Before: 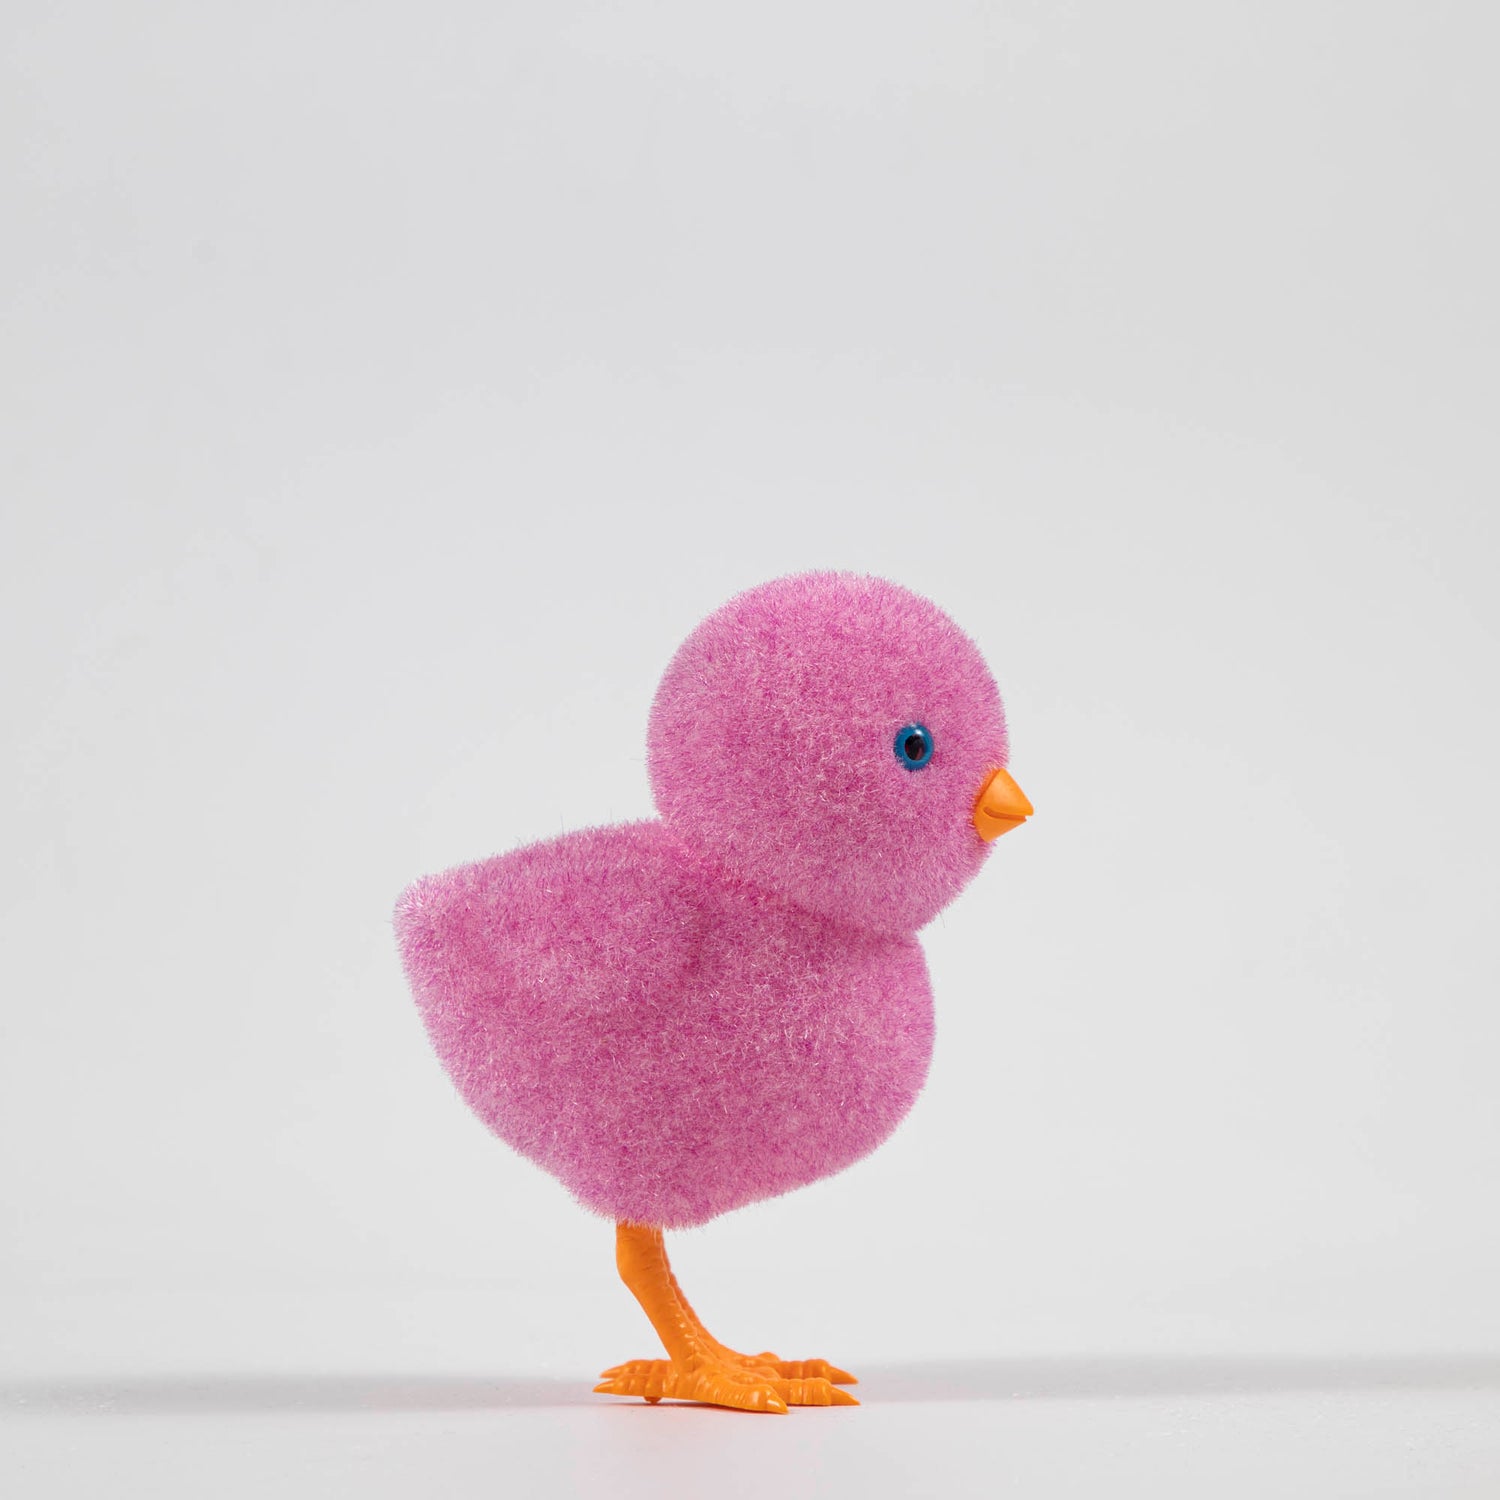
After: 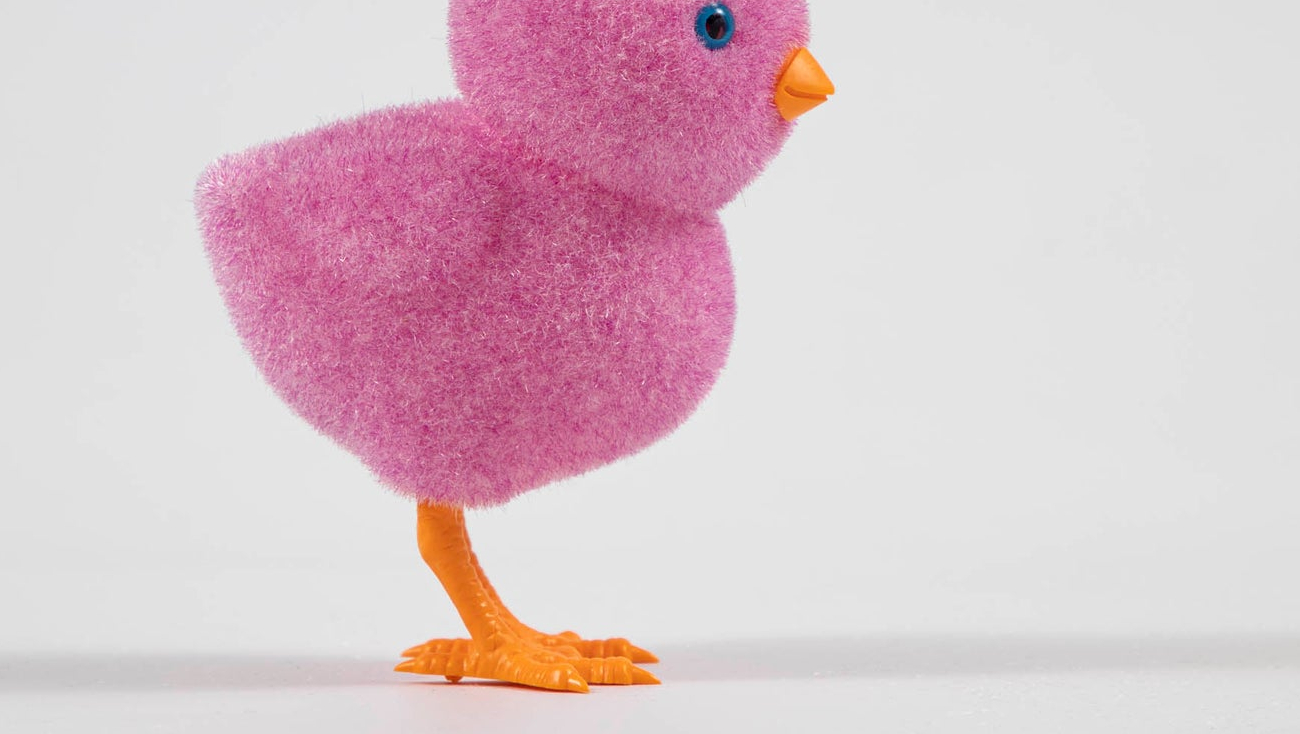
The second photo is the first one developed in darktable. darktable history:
crop and rotate: left 13.306%, top 48.129%, bottom 2.928%
exposure: compensate highlight preservation false
